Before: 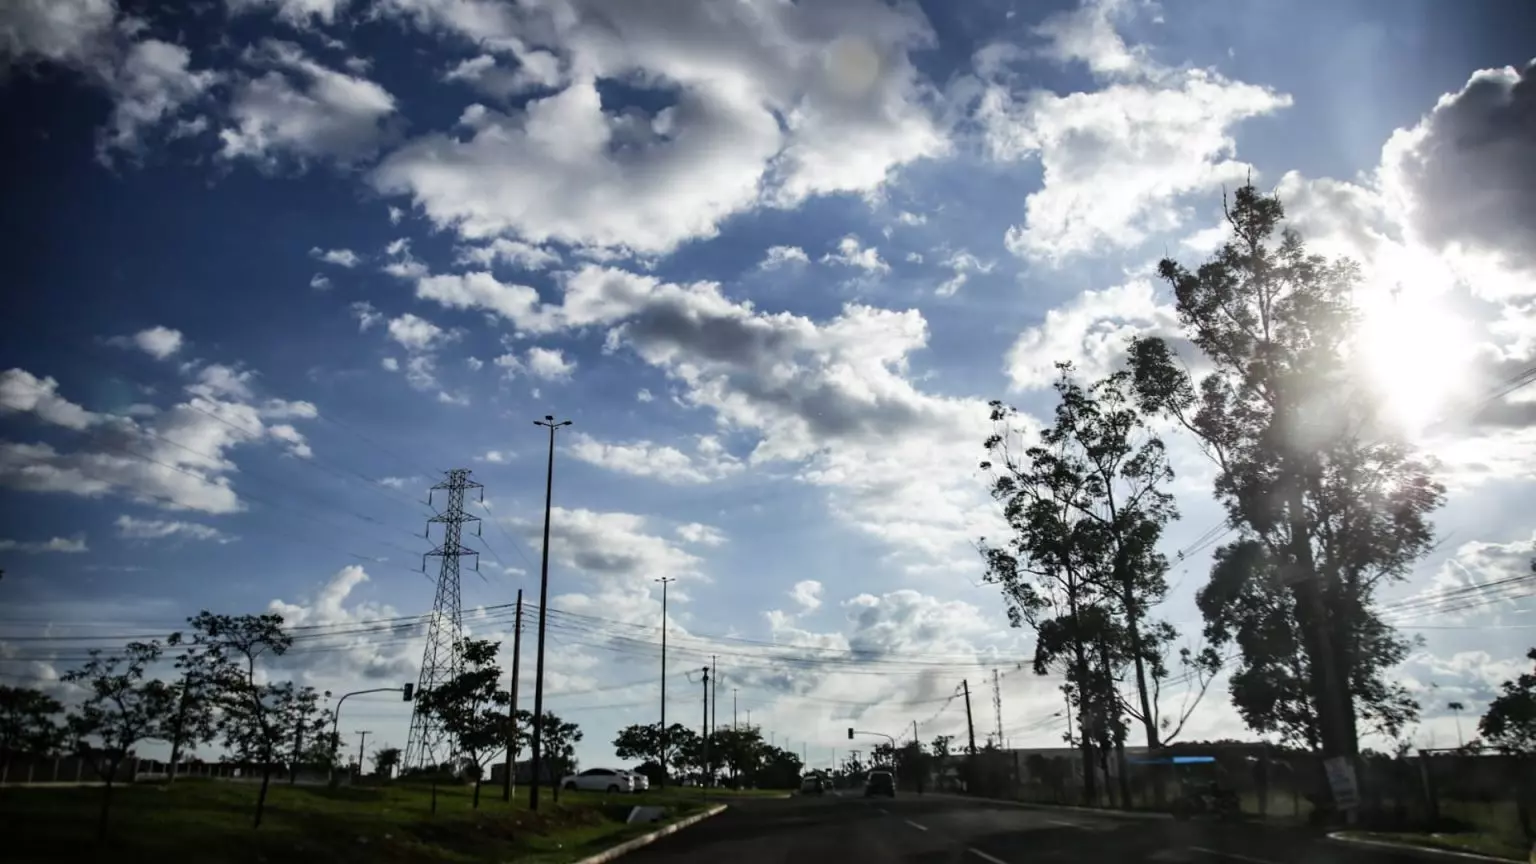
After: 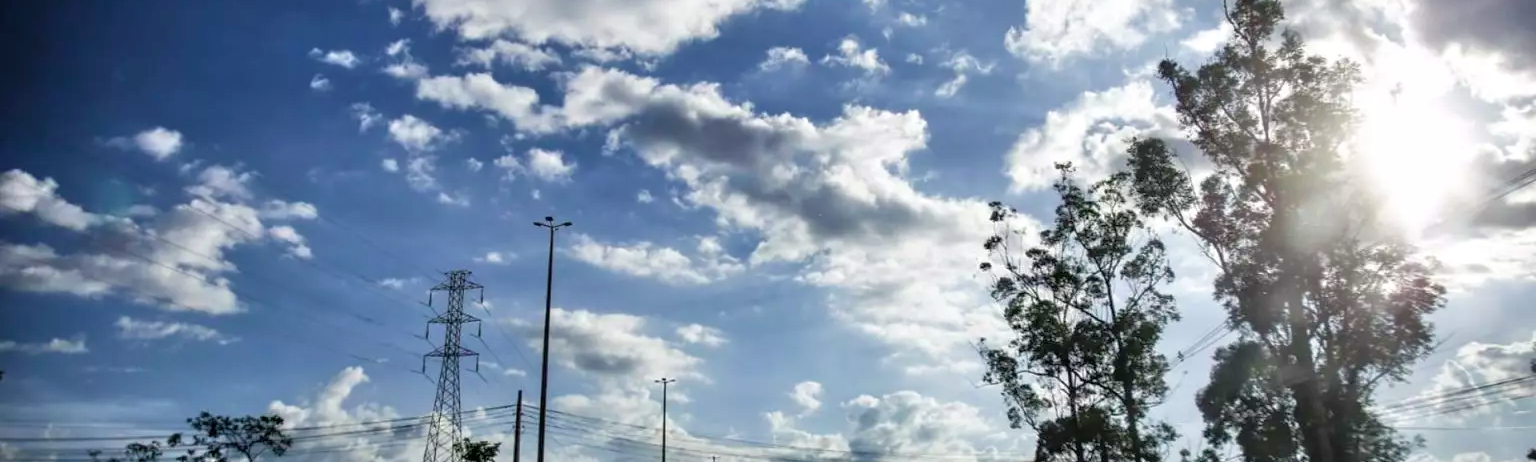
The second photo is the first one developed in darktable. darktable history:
crop and rotate: top 23.043%, bottom 23.437%
velvia: strength 27%
contrast brightness saturation: brightness -0.09
tone equalizer: -7 EV 0.15 EV, -6 EV 0.6 EV, -5 EV 1.15 EV, -4 EV 1.33 EV, -3 EV 1.15 EV, -2 EV 0.6 EV, -1 EV 0.15 EV, mask exposure compensation -0.5 EV
